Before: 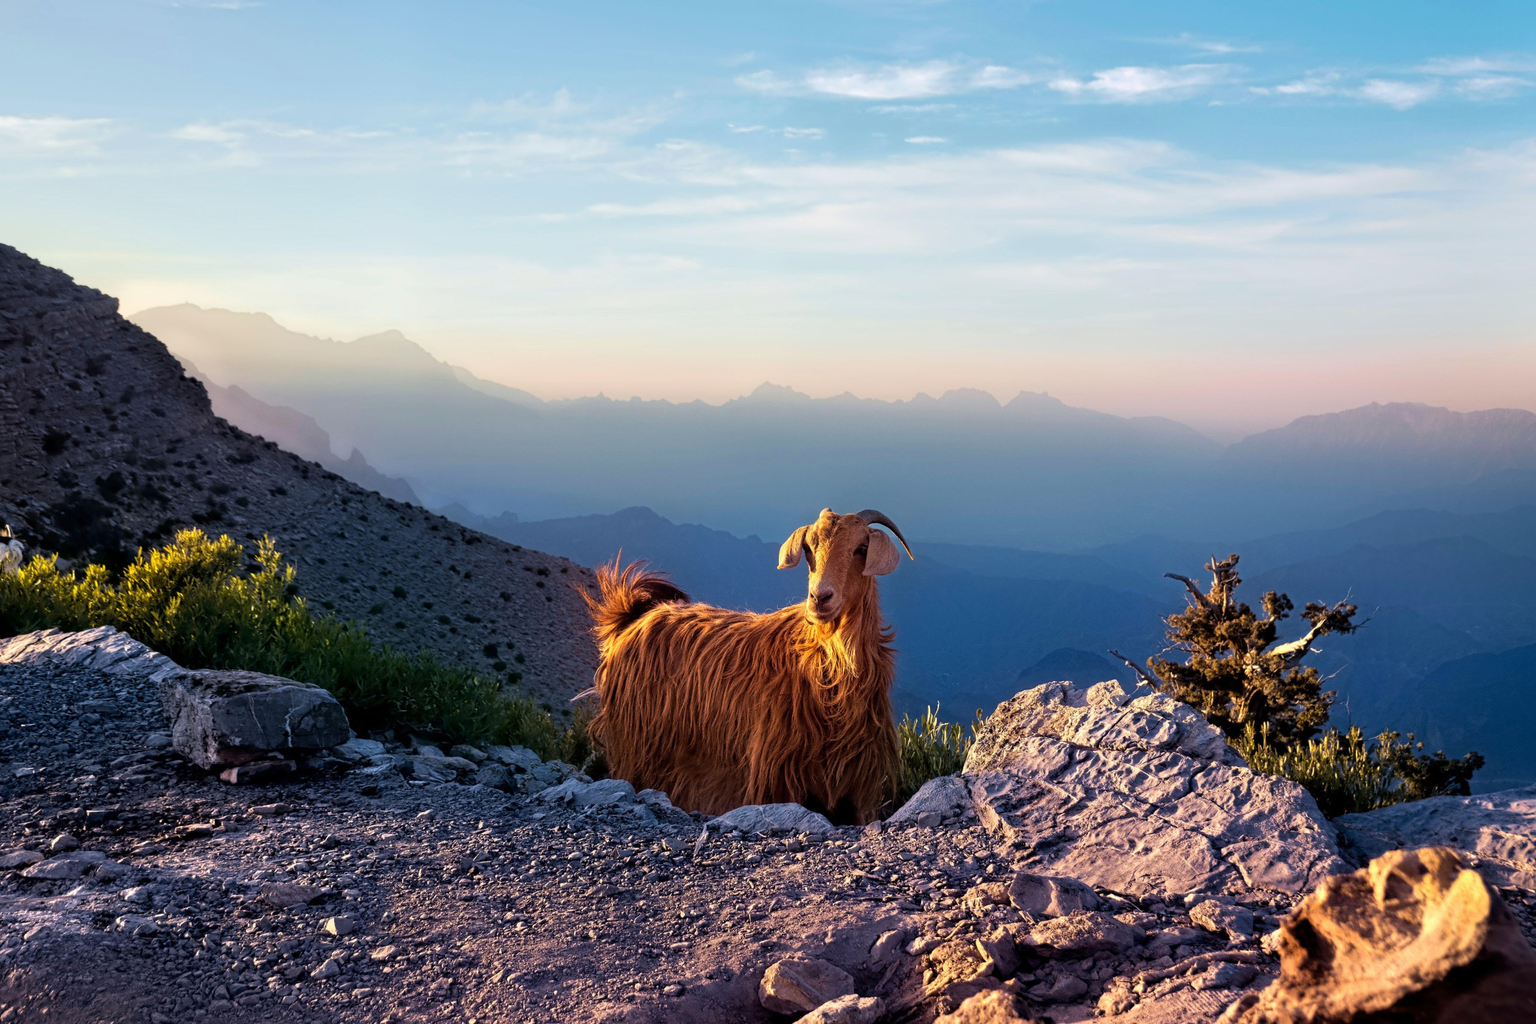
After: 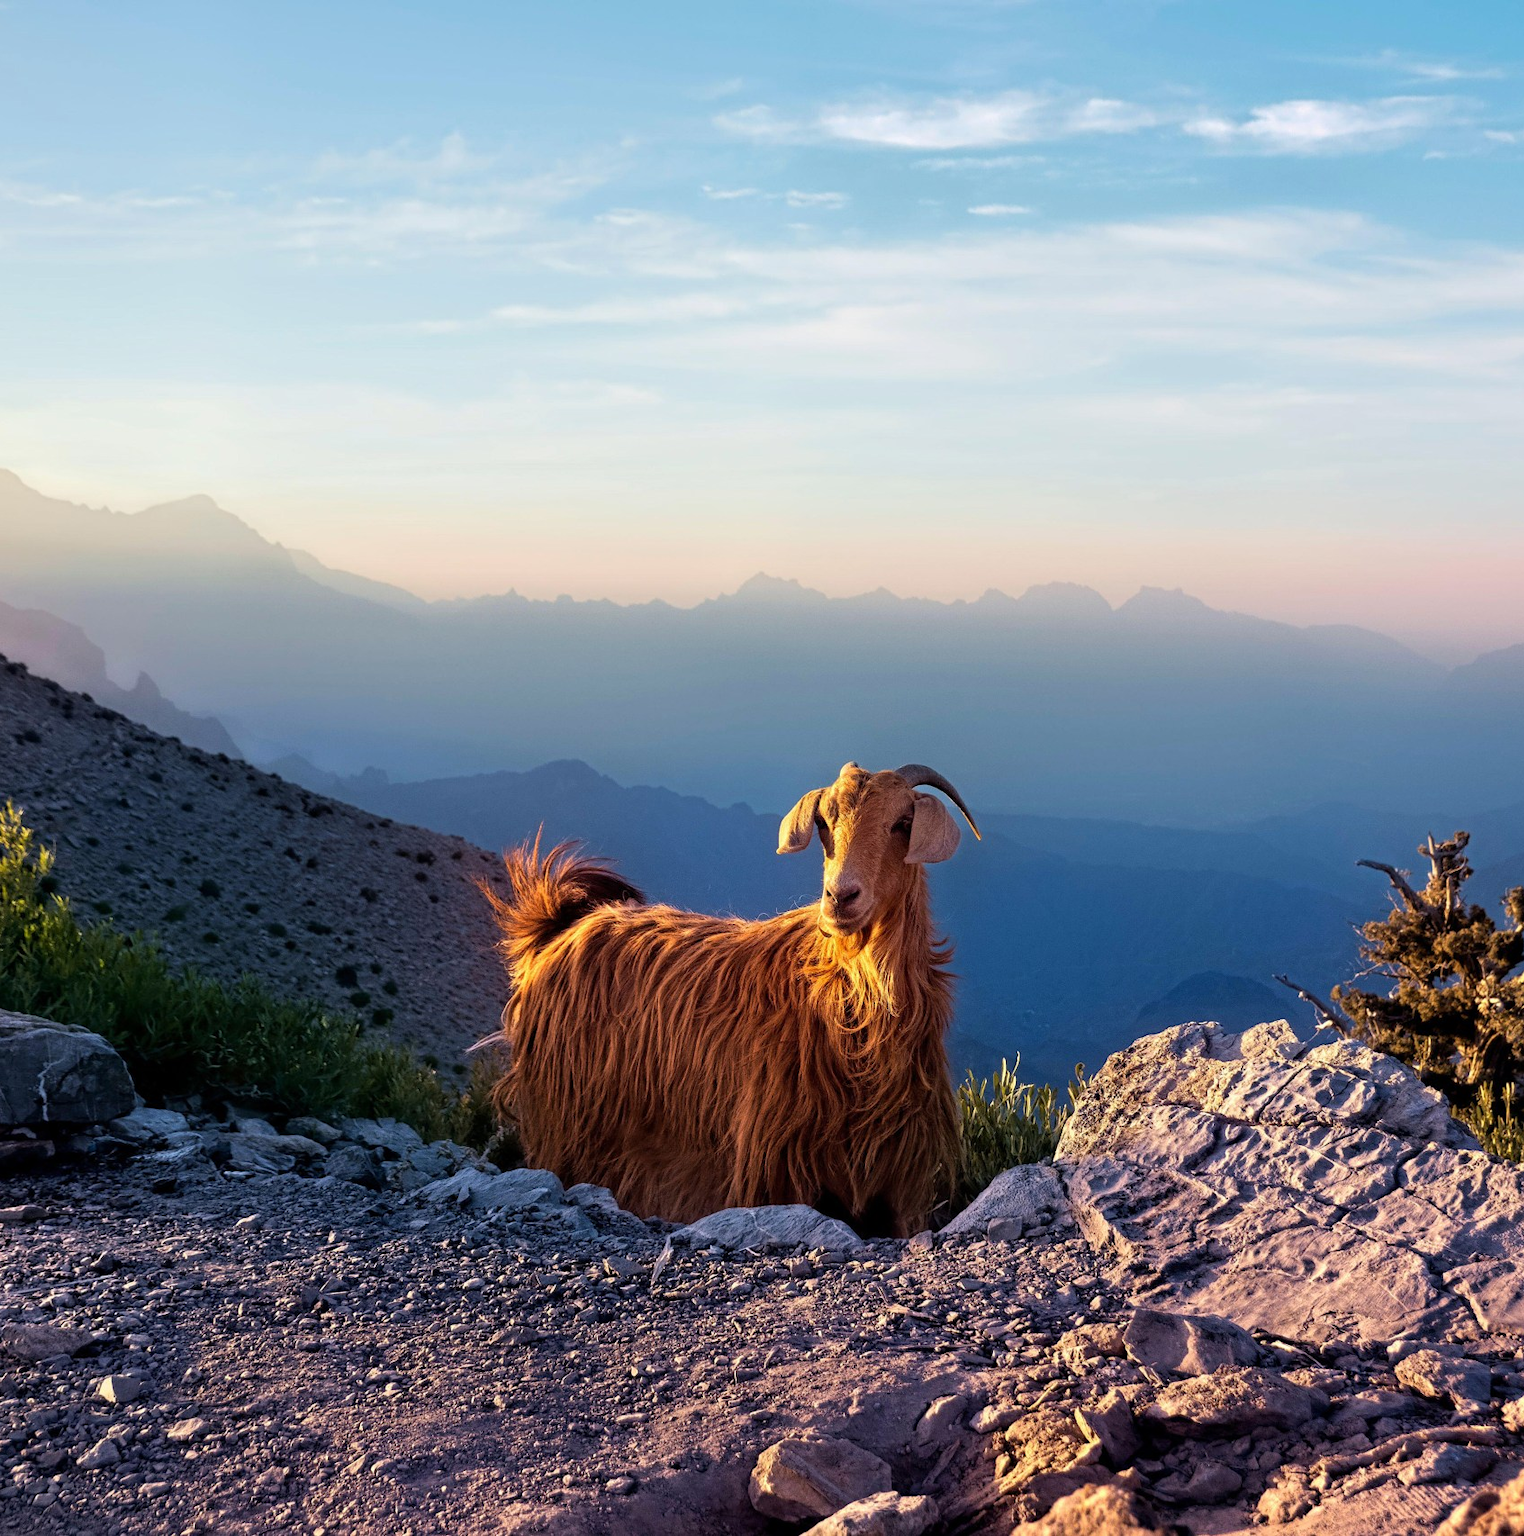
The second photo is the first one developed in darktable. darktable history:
crop: left 16.918%, right 16.947%
